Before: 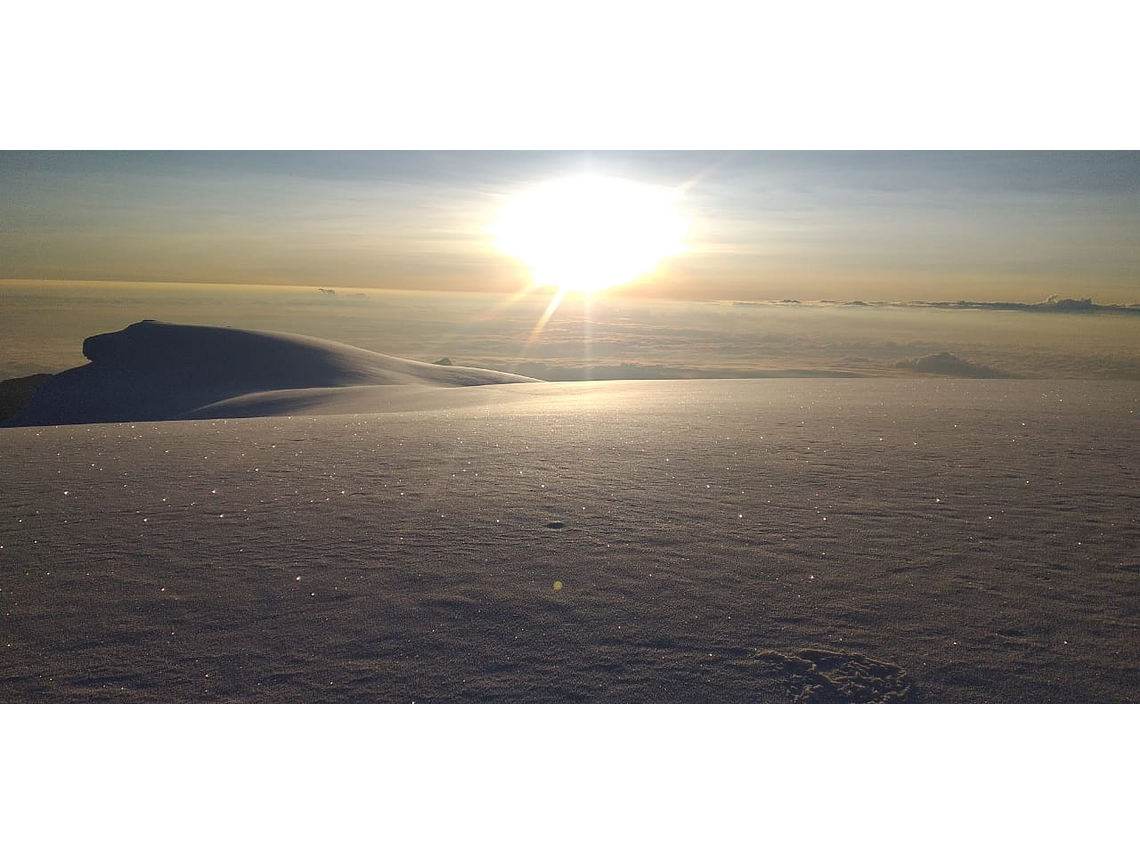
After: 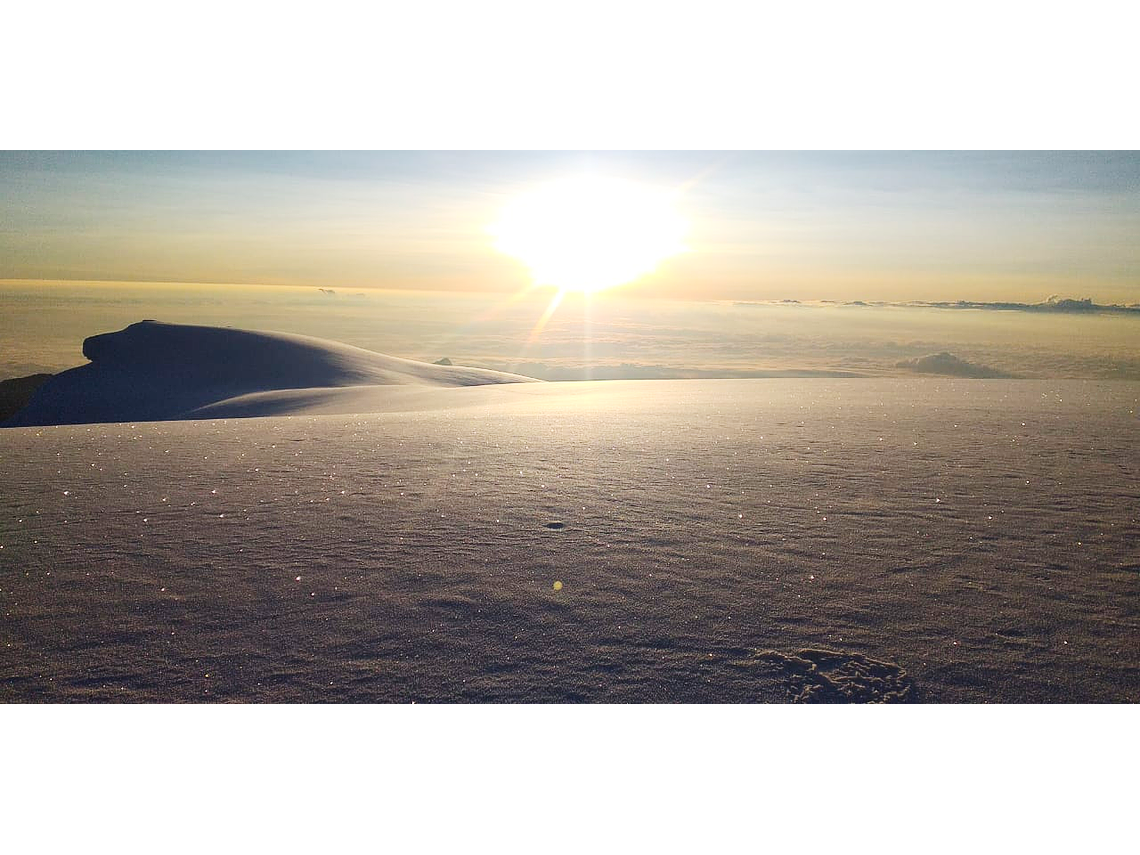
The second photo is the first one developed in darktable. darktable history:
contrast brightness saturation: contrast 0.202, brightness 0.167, saturation 0.229
tone curve: curves: ch0 [(0.021, 0) (0.104, 0.052) (0.496, 0.526) (0.737, 0.783) (1, 1)], preserve colors none
